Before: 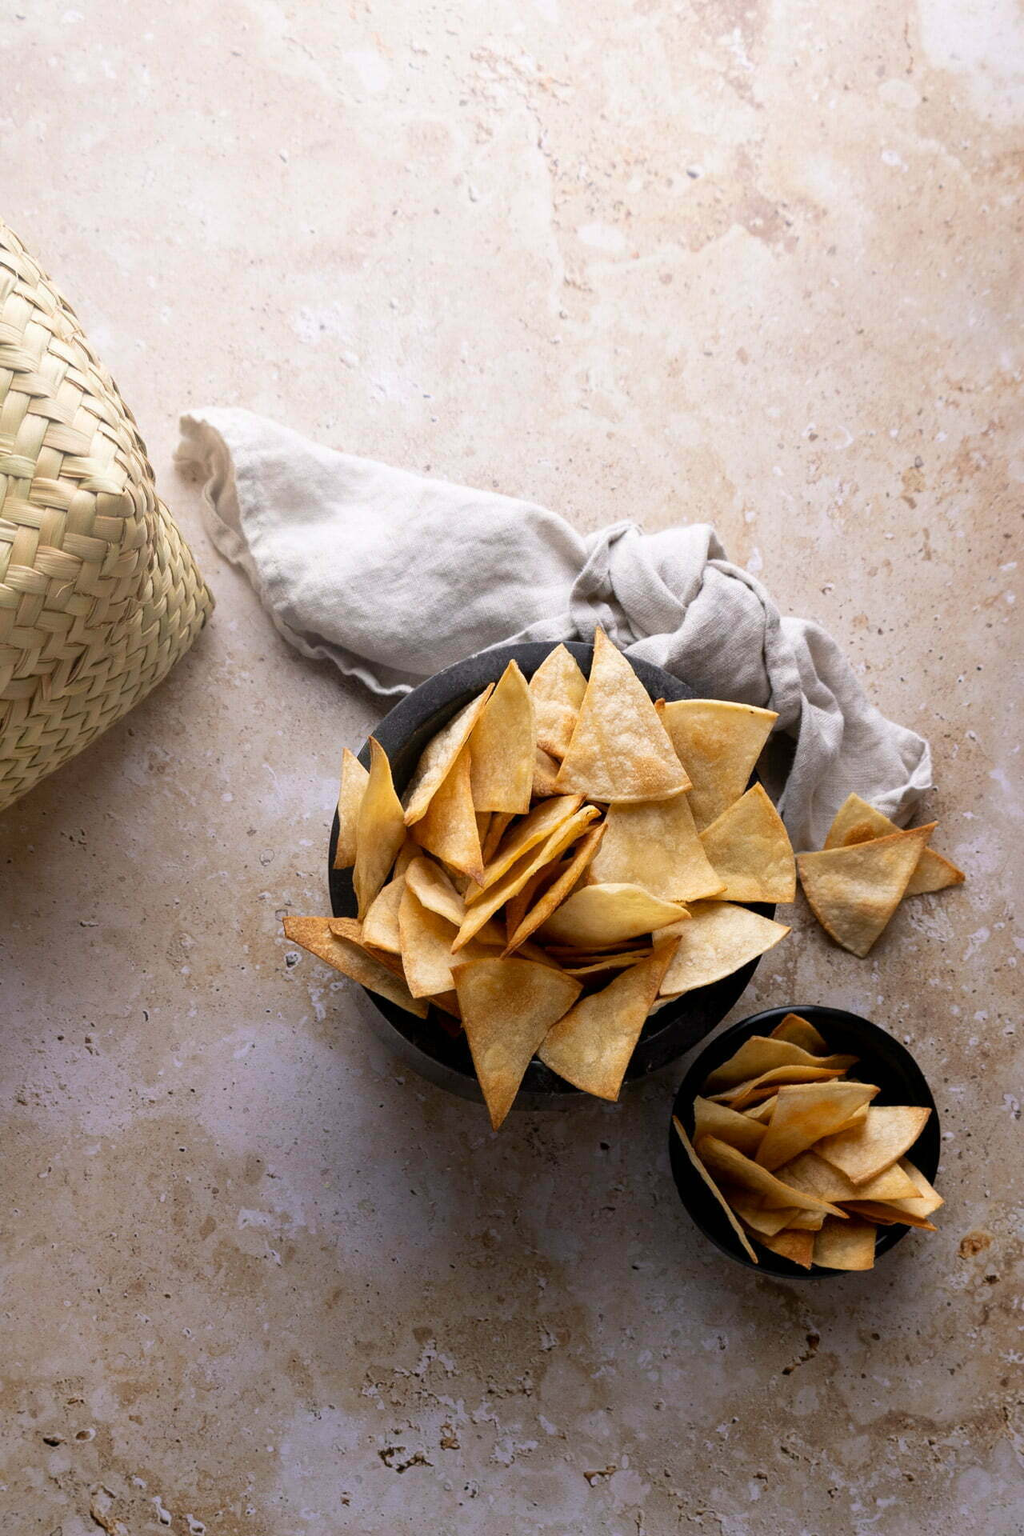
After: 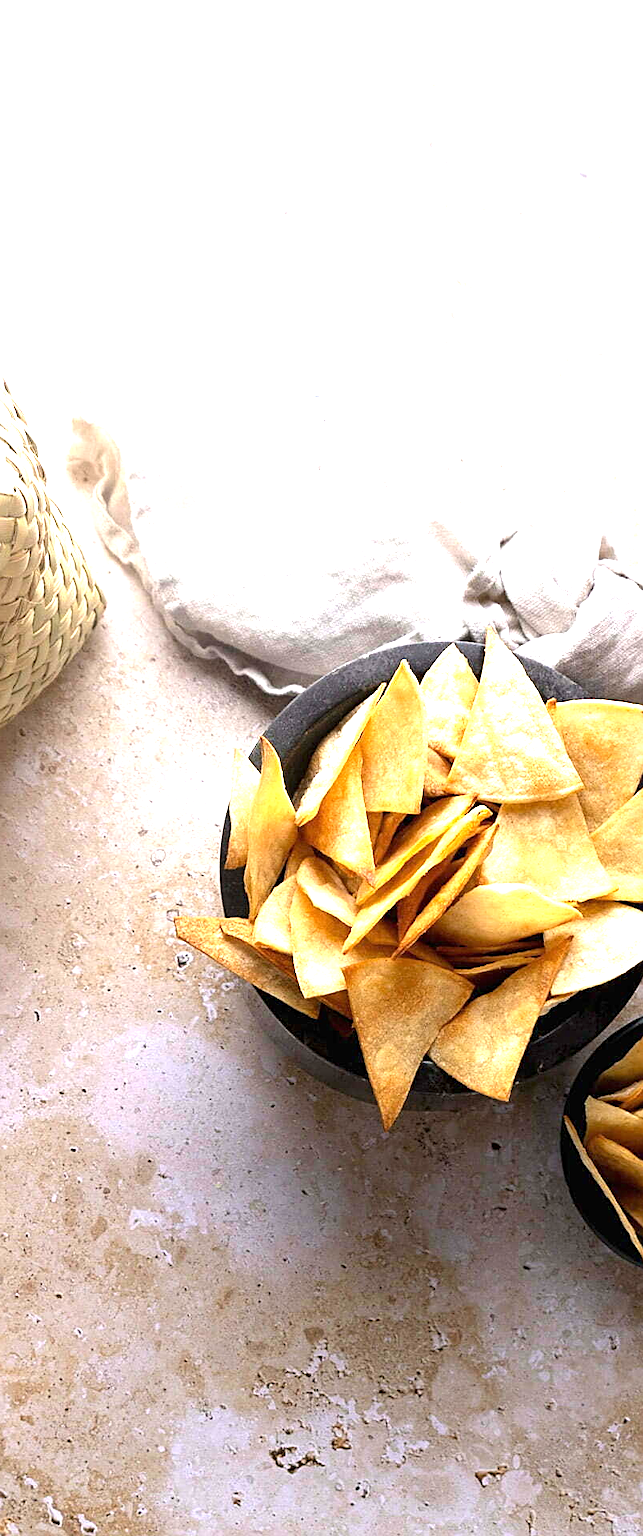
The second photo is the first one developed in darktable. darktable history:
sharpen: amount 0.55
exposure: black level correction 0, exposure 1.388 EV, compensate exposure bias true, compensate highlight preservation false
crop: left 10.644%, right 26.528%
